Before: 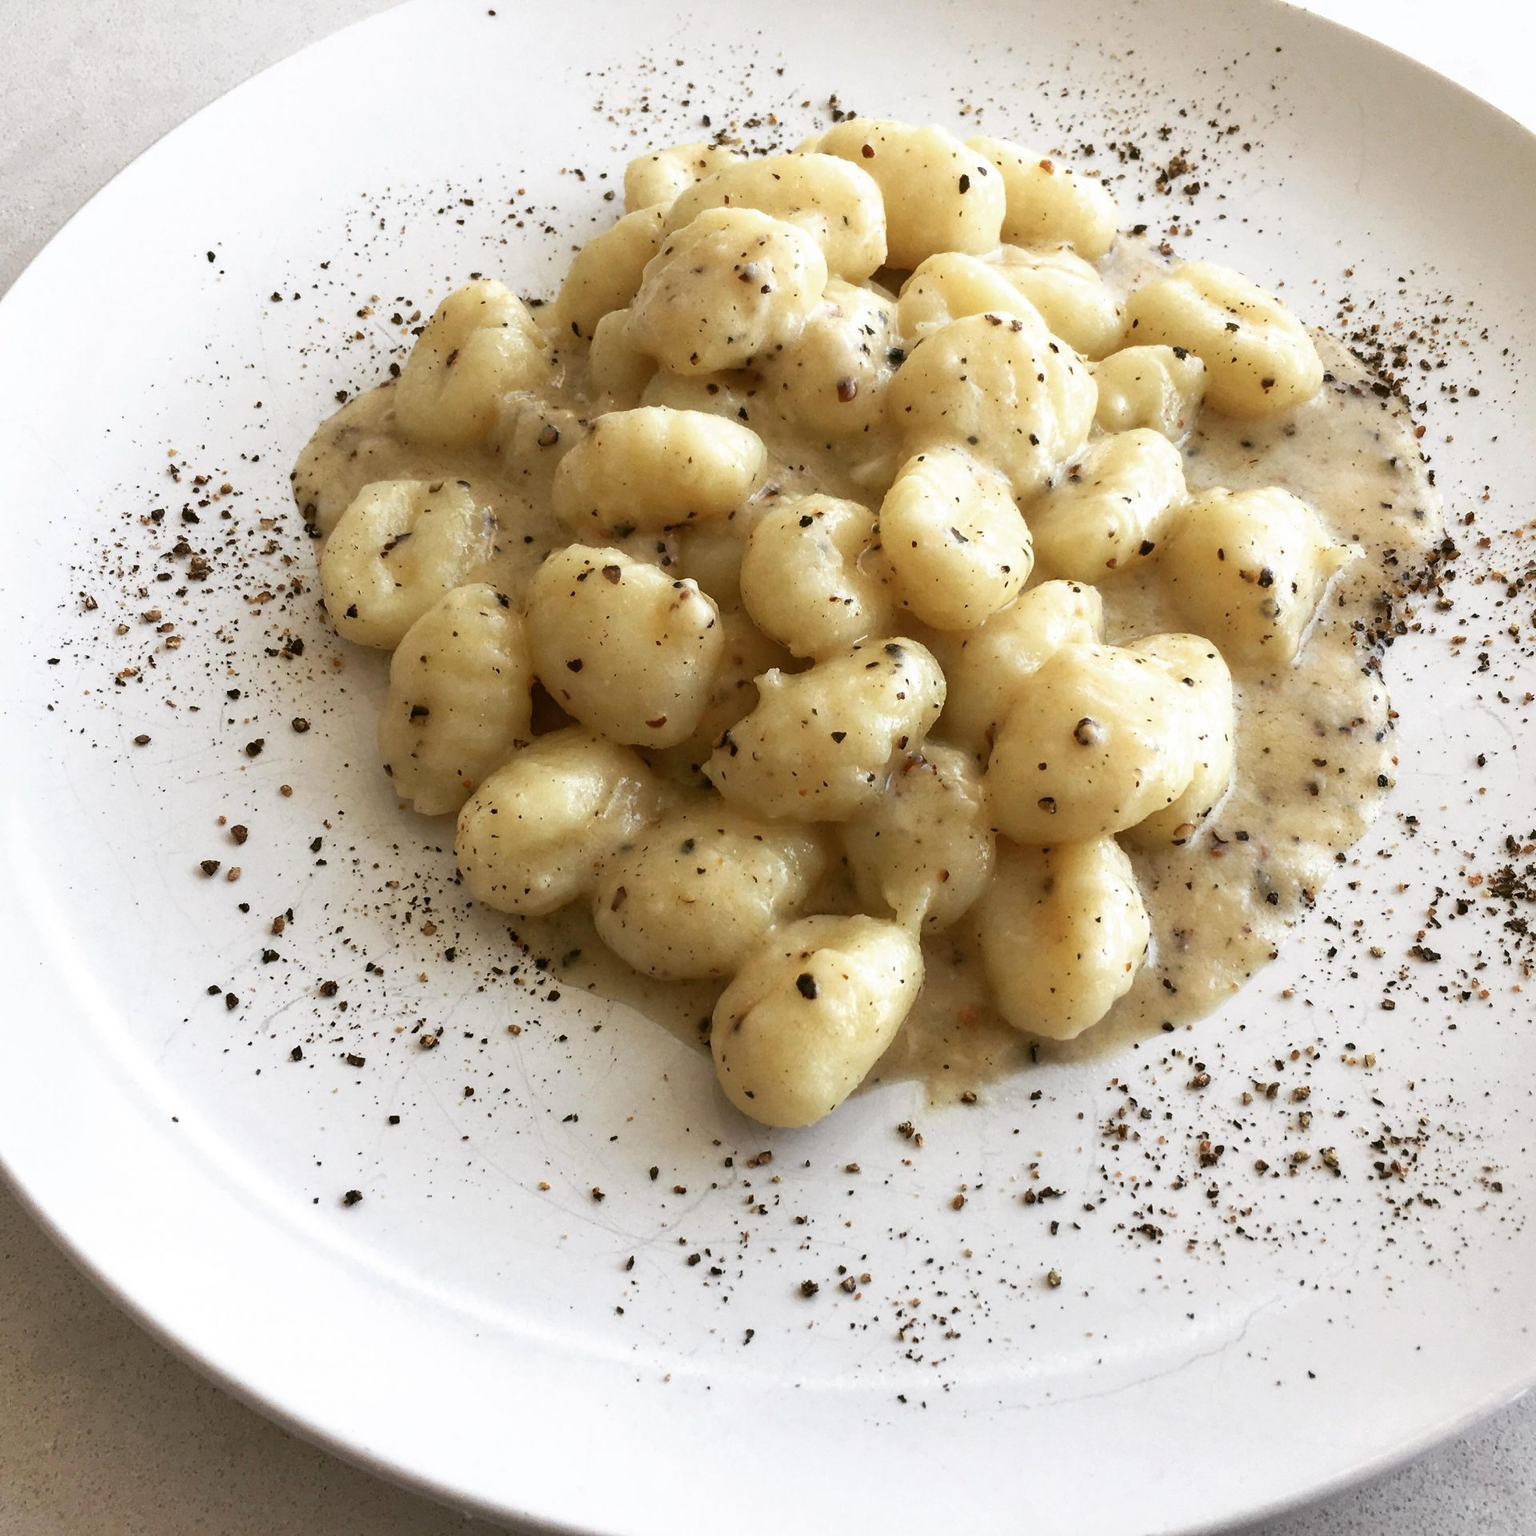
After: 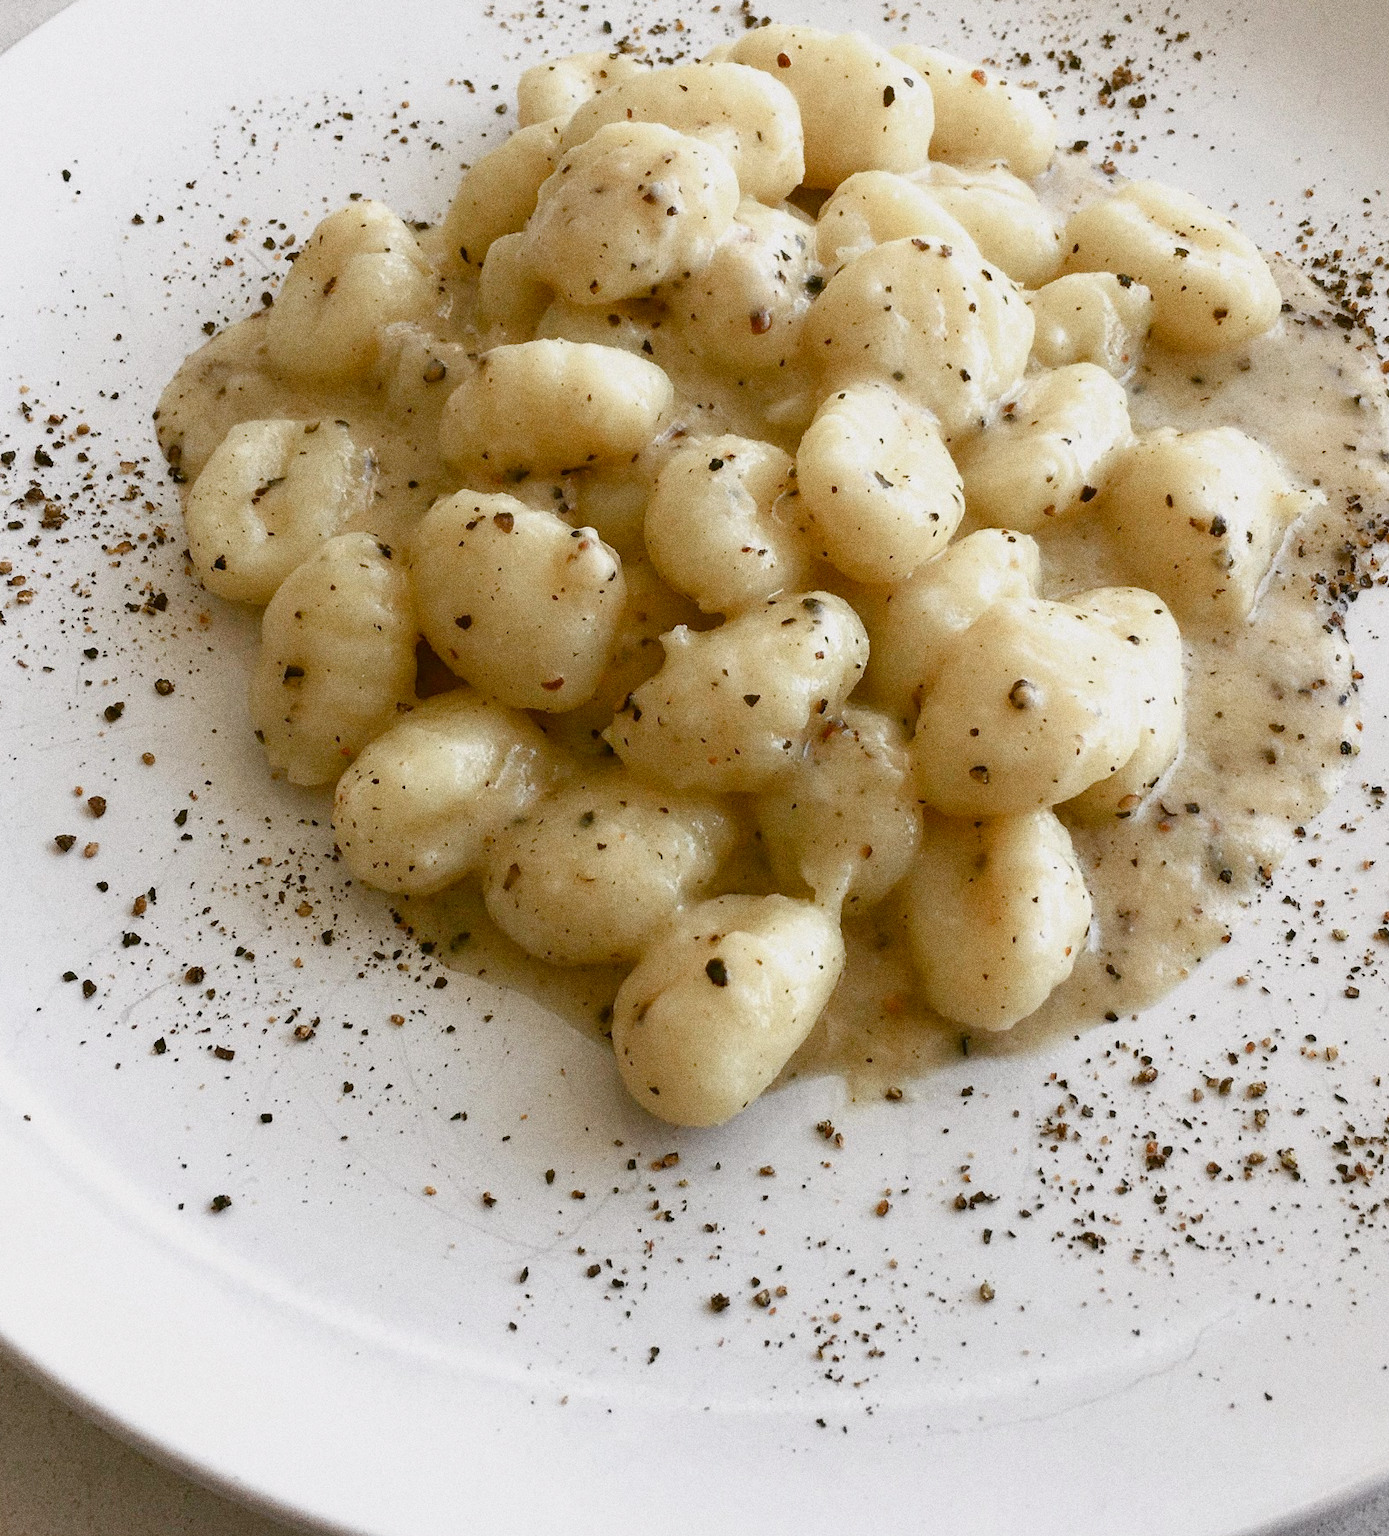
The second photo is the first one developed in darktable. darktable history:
grain: coarseness 0.09 ISO, strength 40%
color balance rgb: shadows lift › chroma 1%, shadows lift › hue 113°, highlights gain › chroma 0.2%, highlights gain › hue 333°, perceptual saturation grading › global saturation 20%, perceptual saturation grading › highlights -50%, perceptual saturation grading › shadows 25%, contrast -10%
crop: left 9.807%, top 6.259%, right 7.334%, bottom 2.177%
